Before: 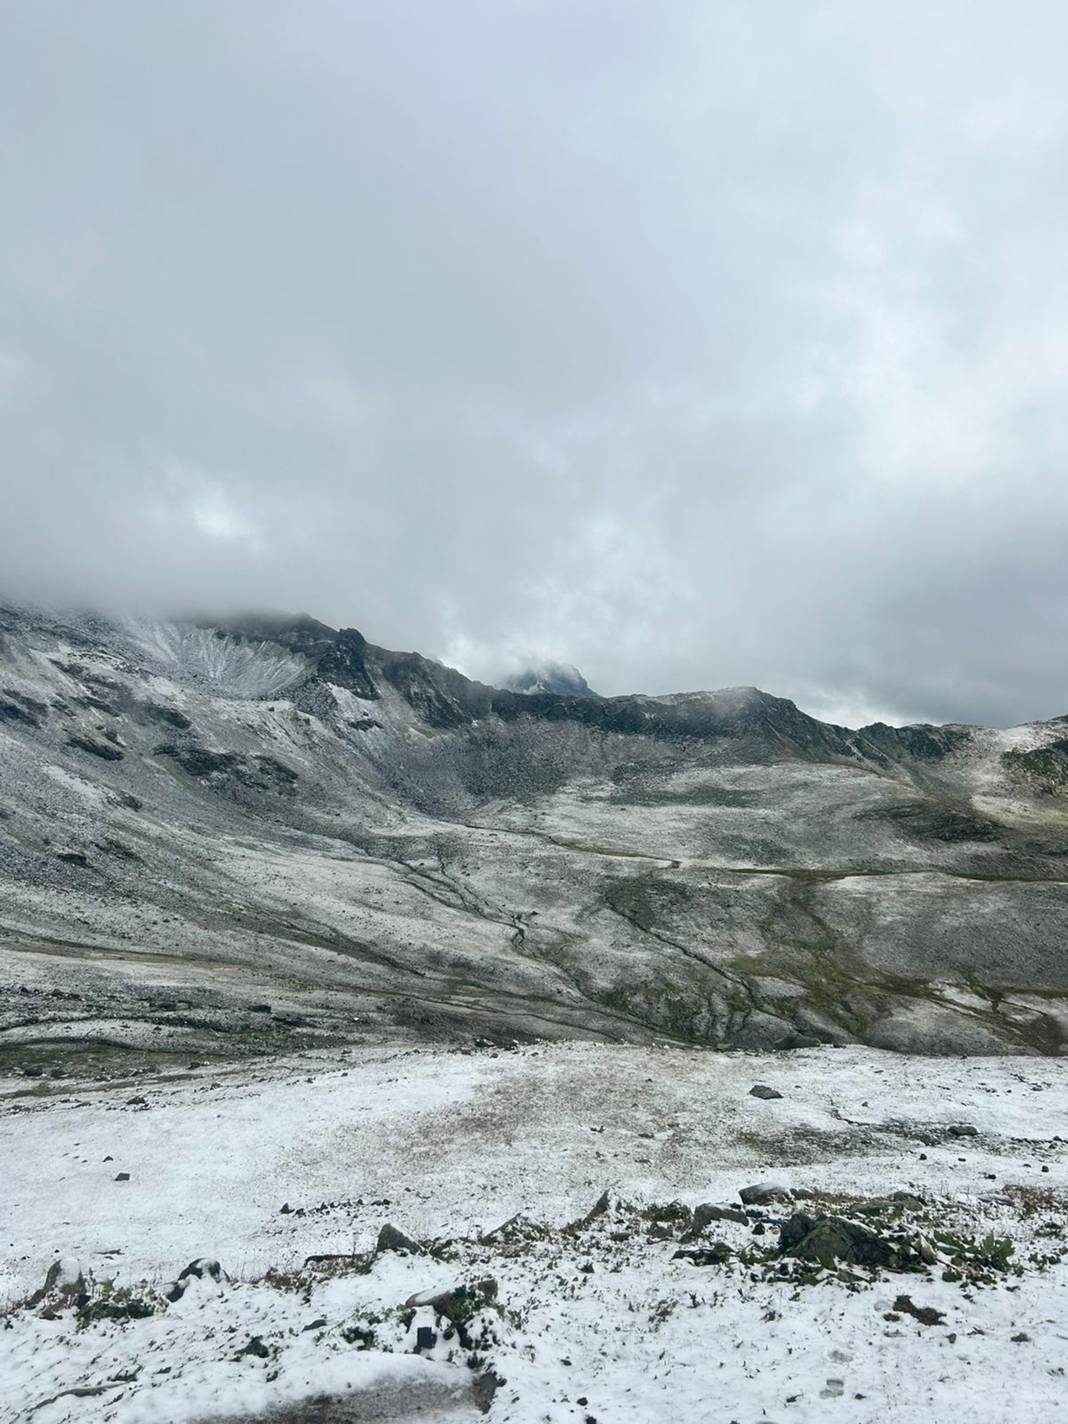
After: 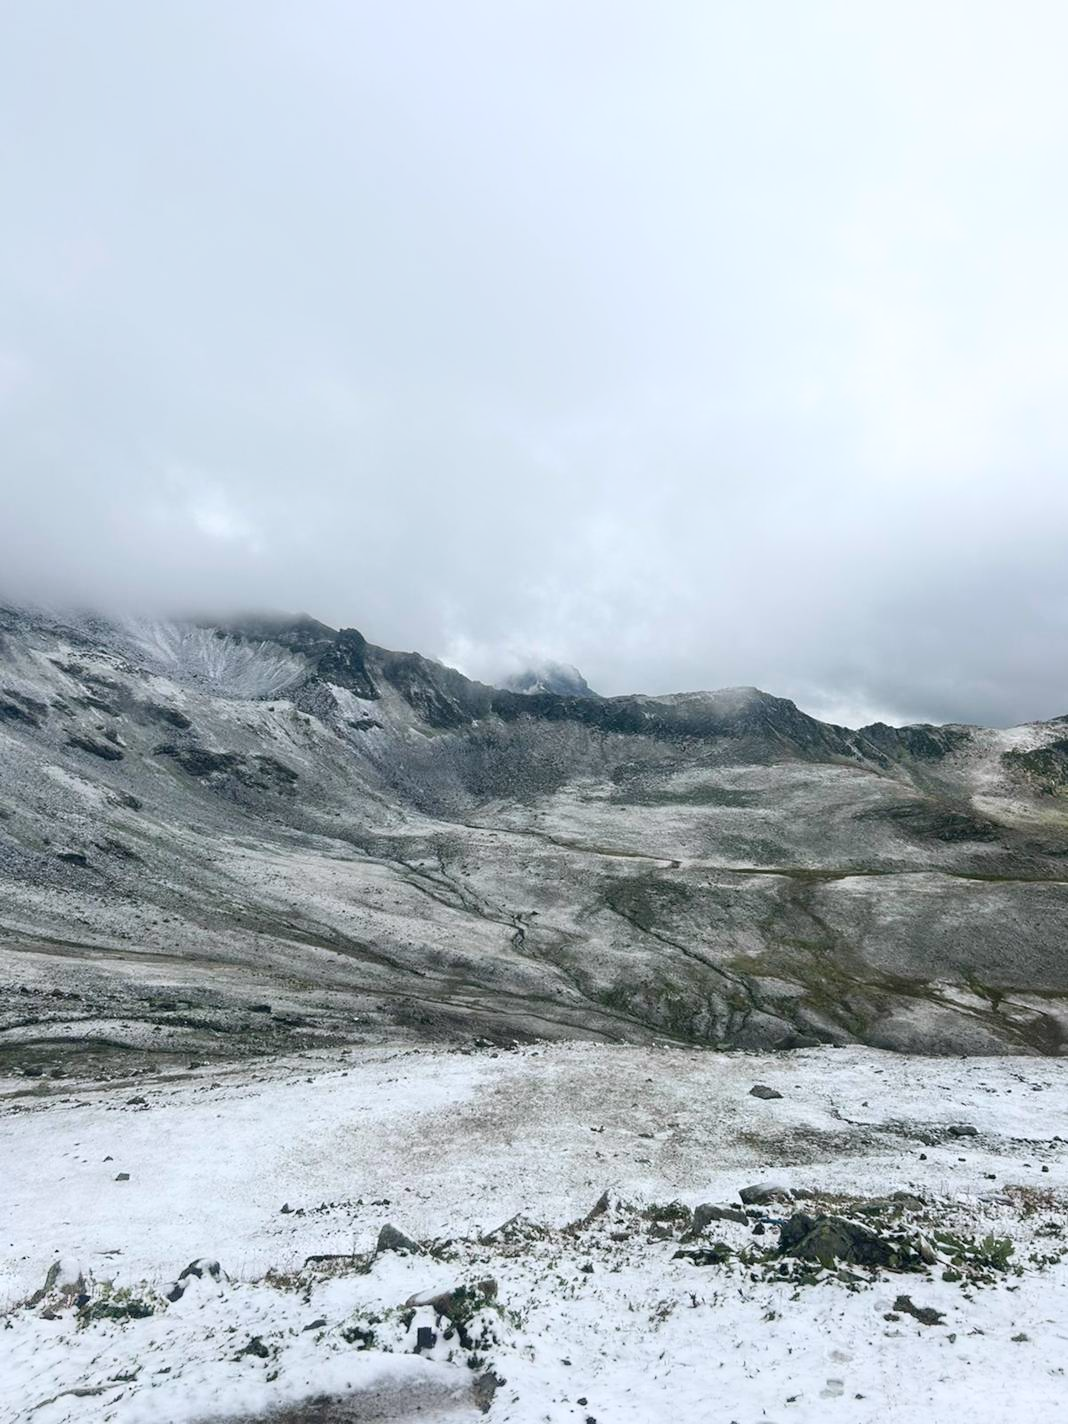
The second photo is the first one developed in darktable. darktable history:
white balance: red 1.004, blue 1.024
shadows and highlights: shadows -40.15, highlights 62.88, soften with gaussian
